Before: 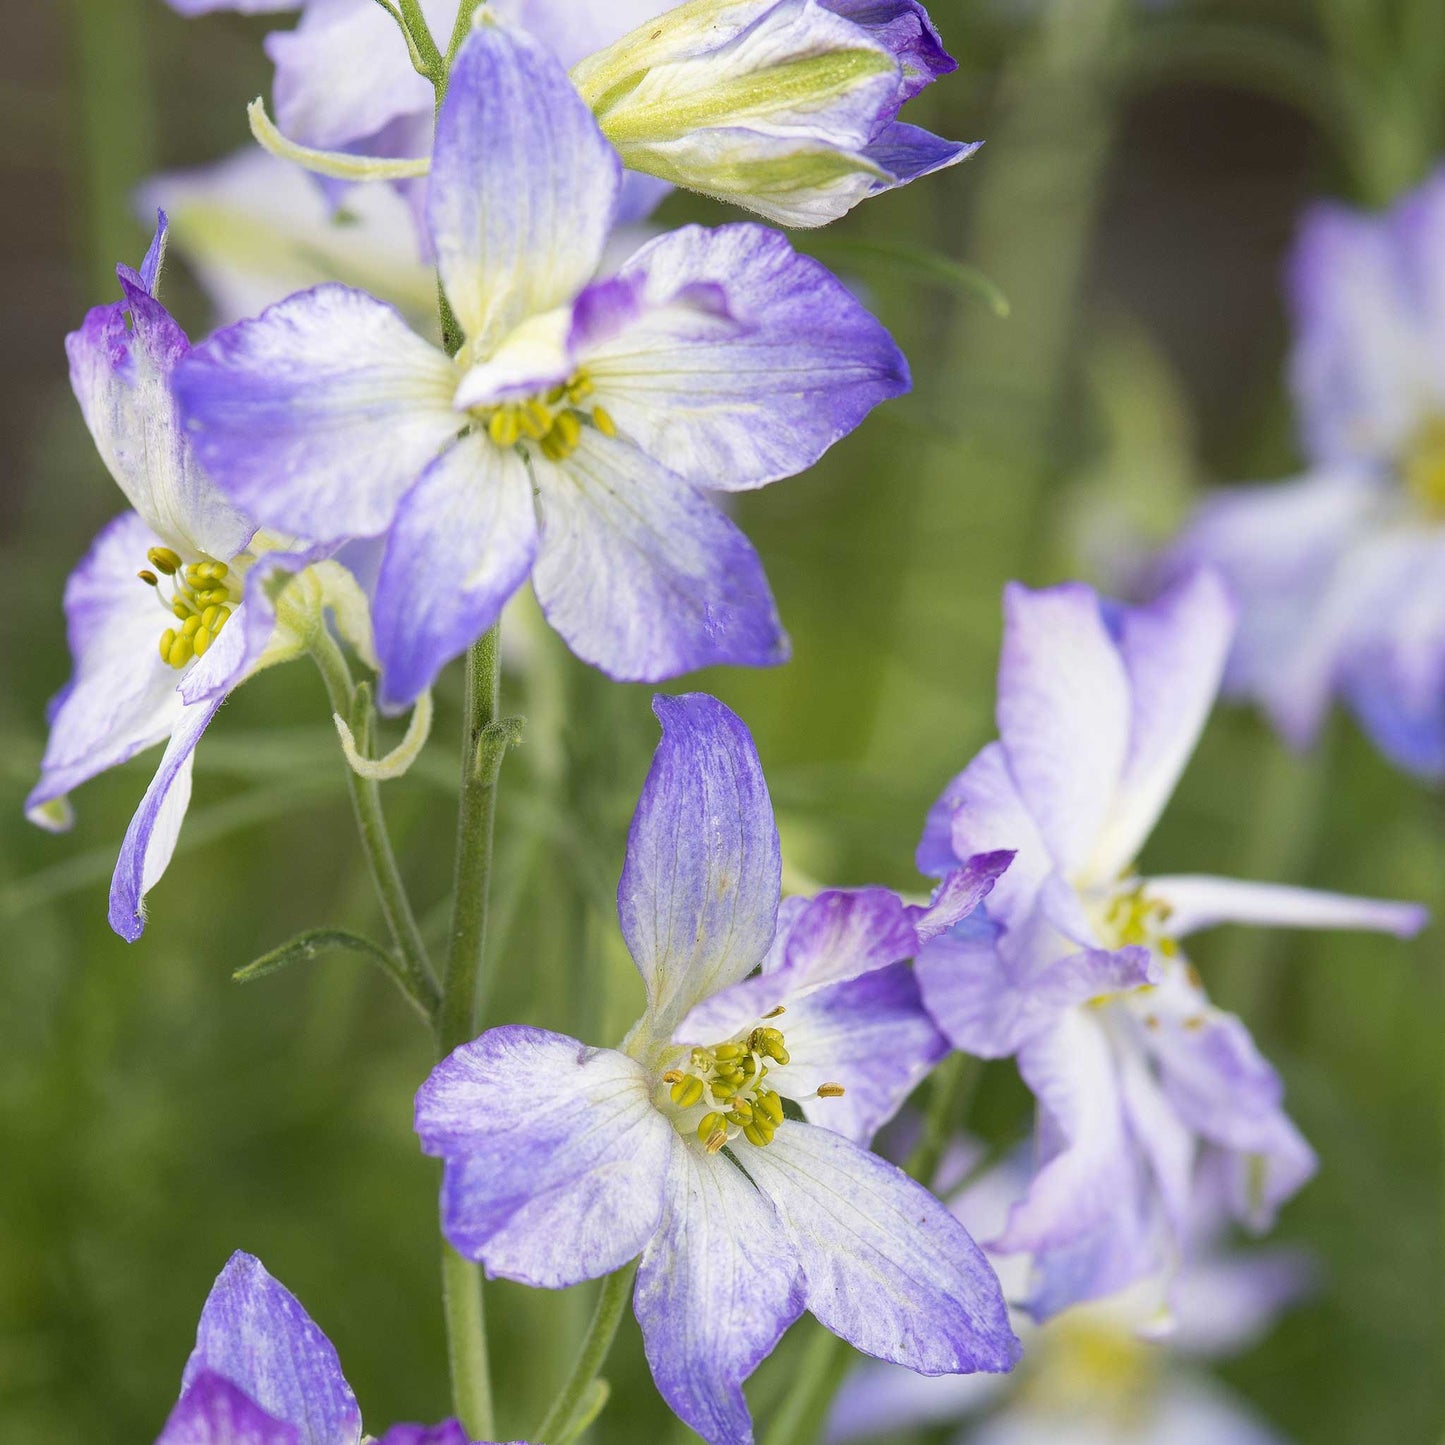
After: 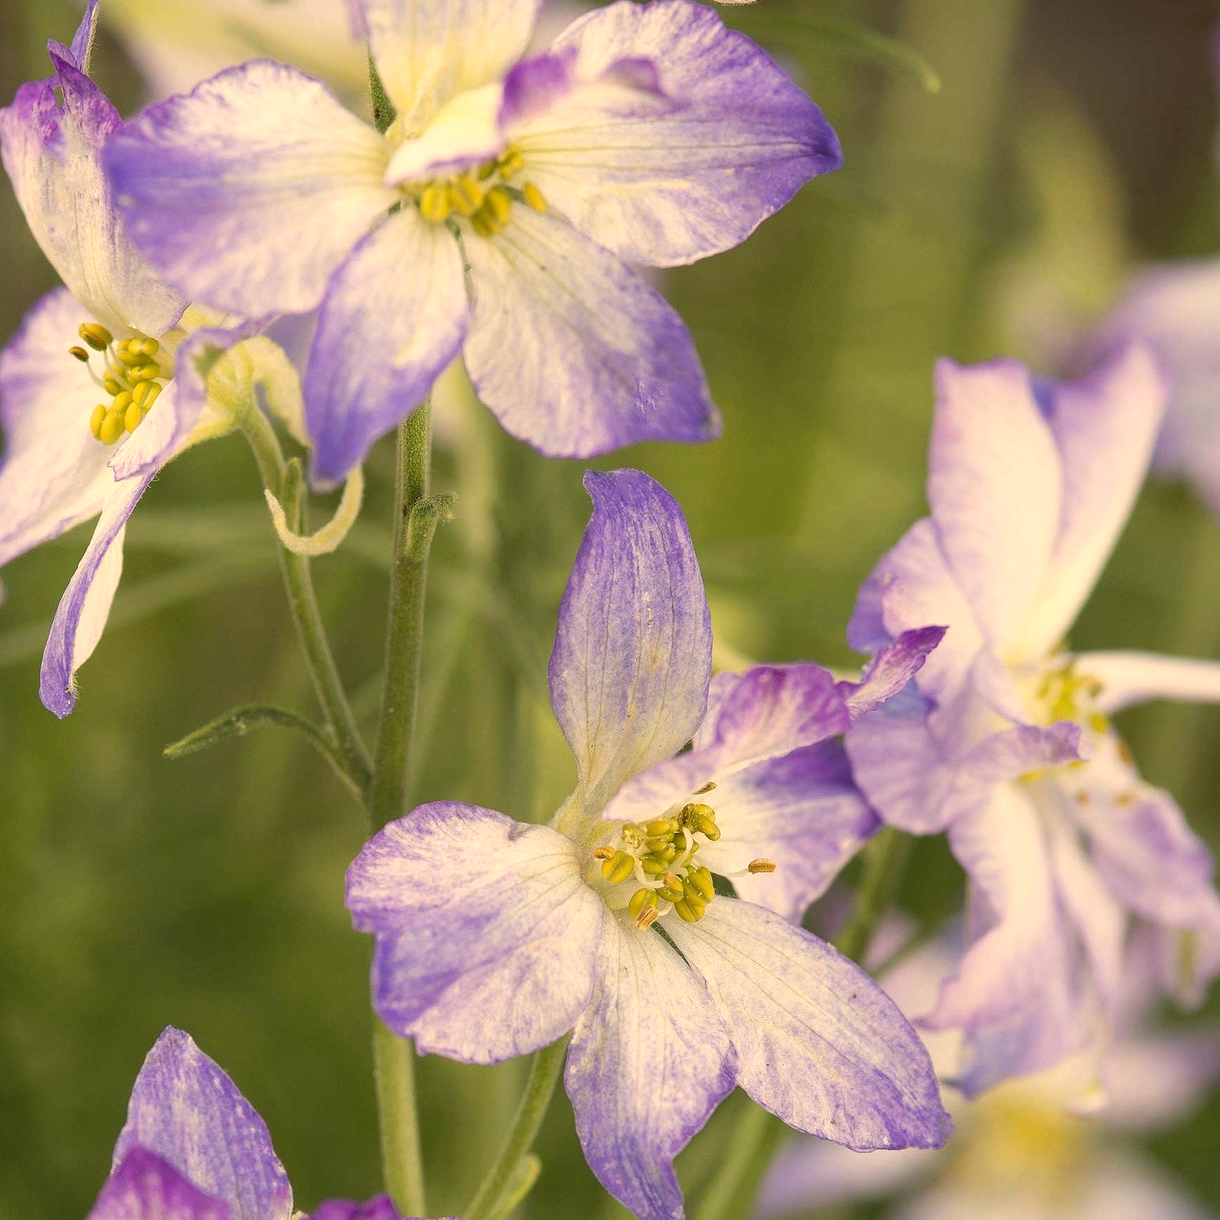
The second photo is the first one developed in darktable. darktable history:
crop and rotate: left 4.842%, top 15.51%, right 10.668%
white balance: red 1.138, green 0.996, blue 0.812
